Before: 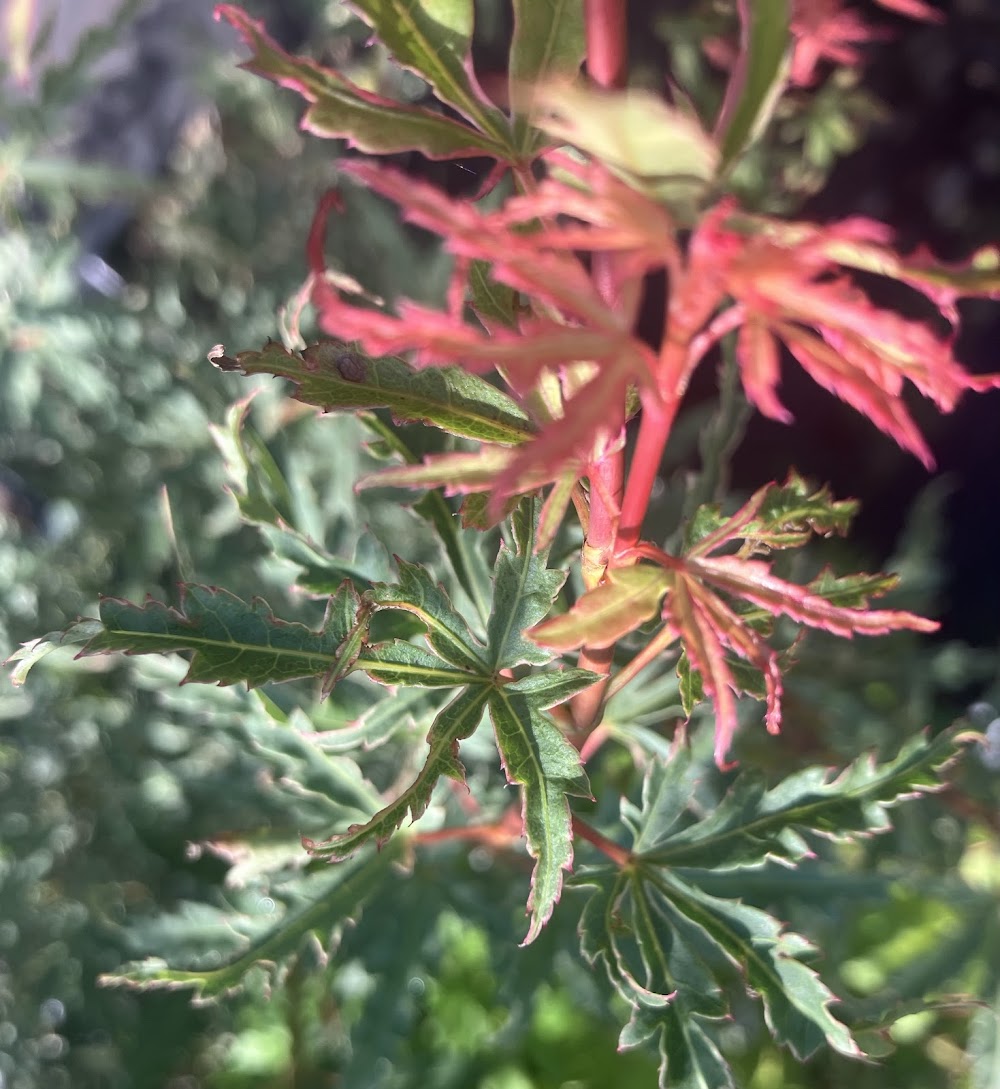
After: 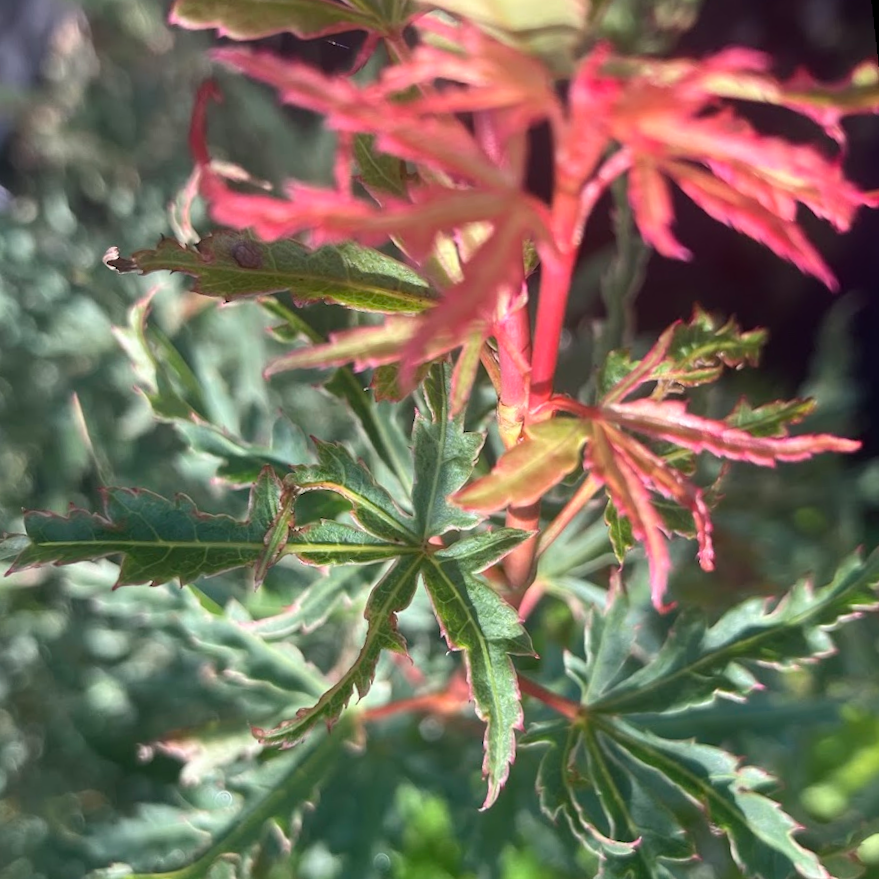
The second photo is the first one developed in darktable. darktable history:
crop and rotate: angle 1.96°, left 5.673%, top 5.673%
rotate and perspective: rotation -4.57°, crop left 0.054, crop right 0.944, crop top 0.087, crop bottom 0.914
